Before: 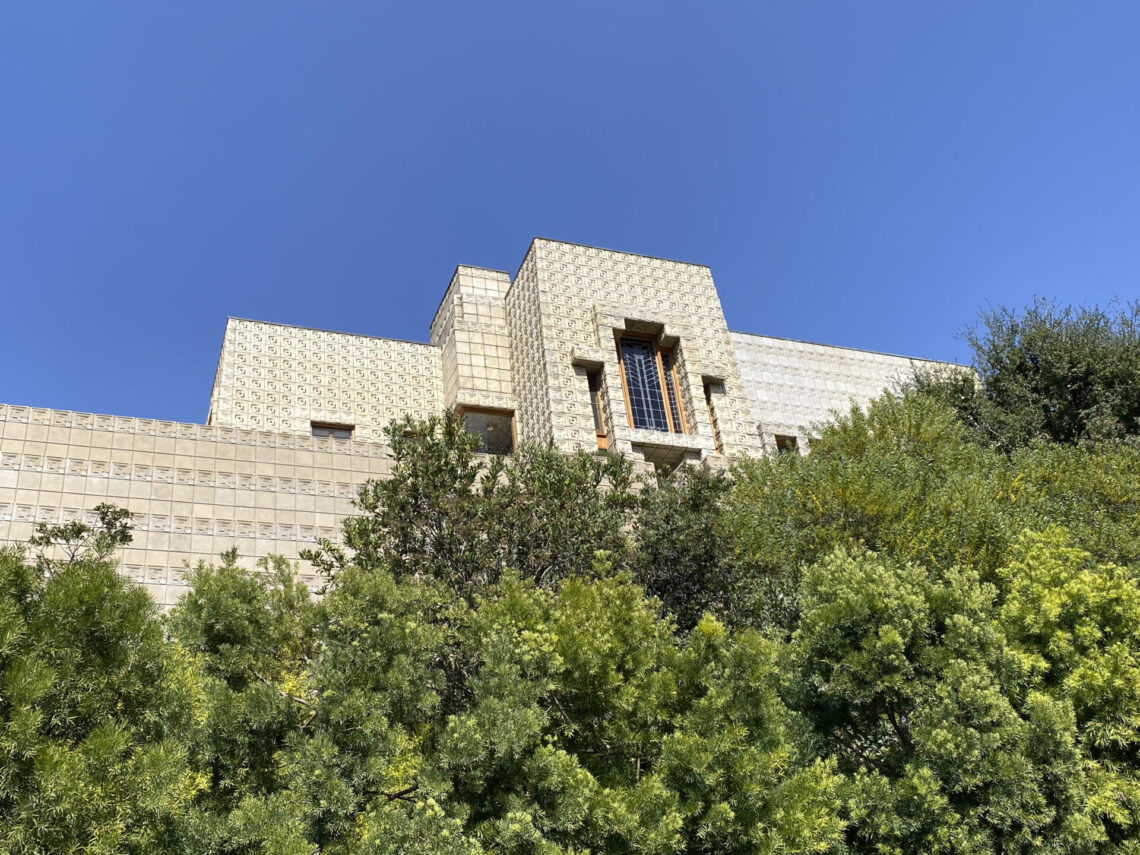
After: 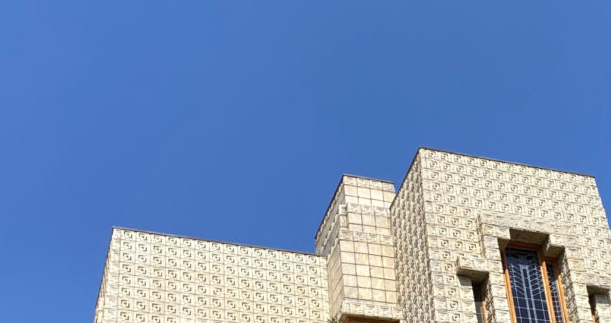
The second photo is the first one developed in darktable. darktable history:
crop: left 10.121%, top 10.631%, right 36.218%, bottom 51.526%
tone equalizer: -8 EV -1.84 EV, -7 EV -1.16 EV, -6 EV -1.62 EV, smoothing diameter 25%, edges refinement/feathering 10, preserve details guided filter
